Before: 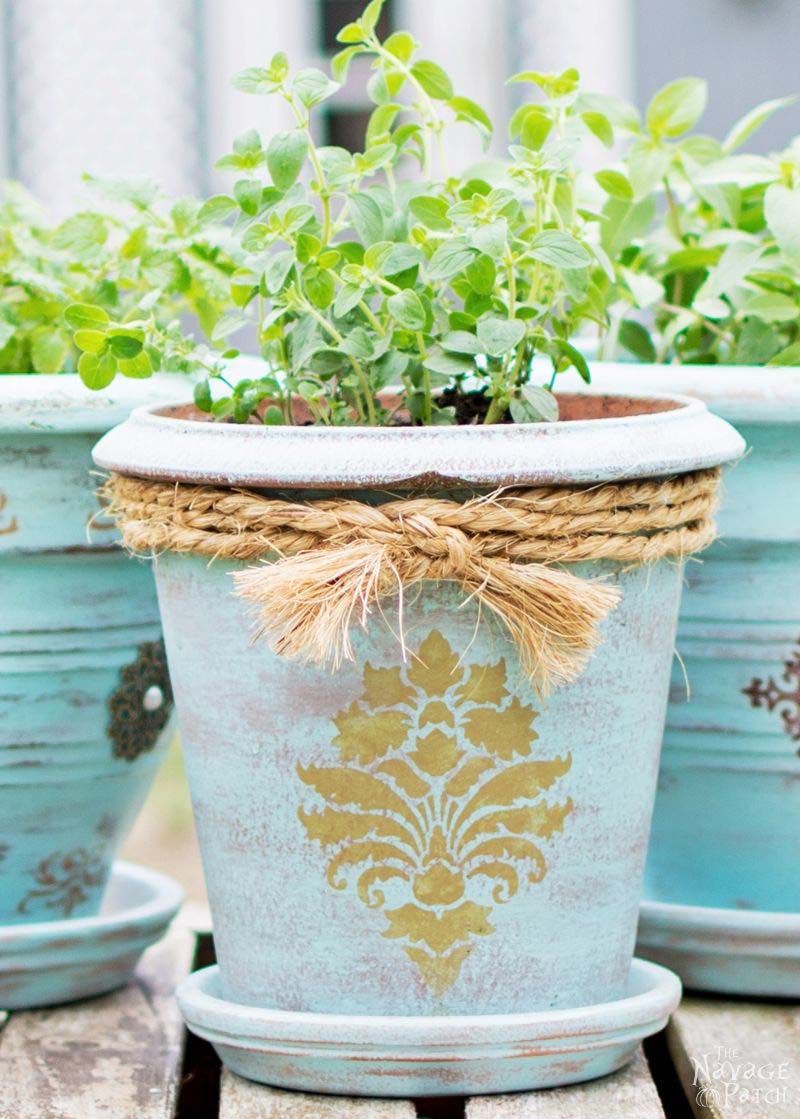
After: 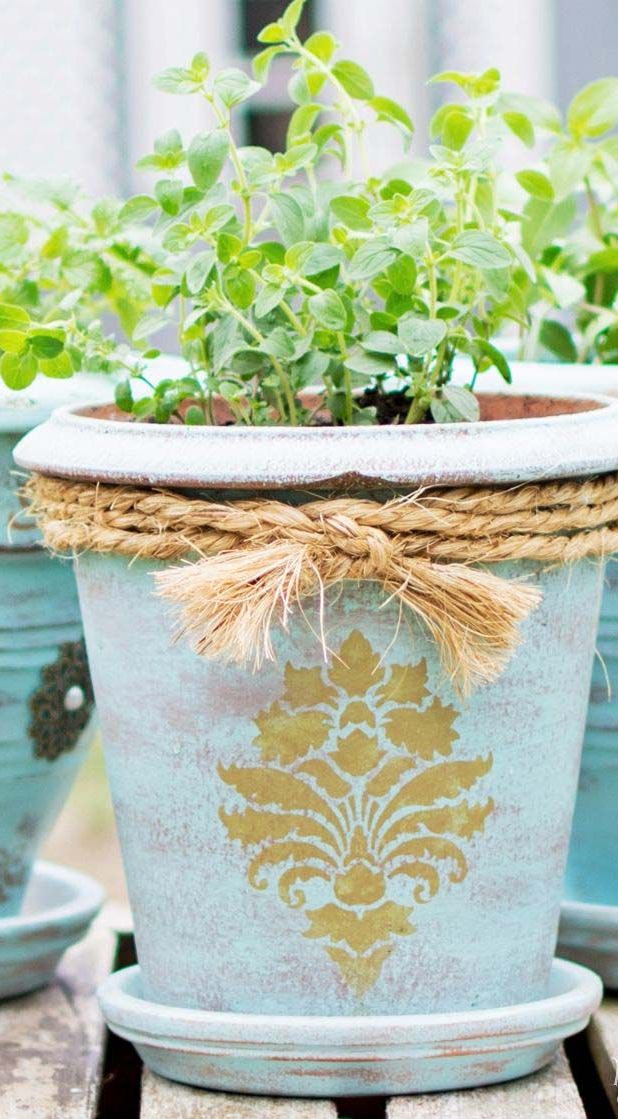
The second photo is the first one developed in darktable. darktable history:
crop: left 9.883%, right 12.817%
